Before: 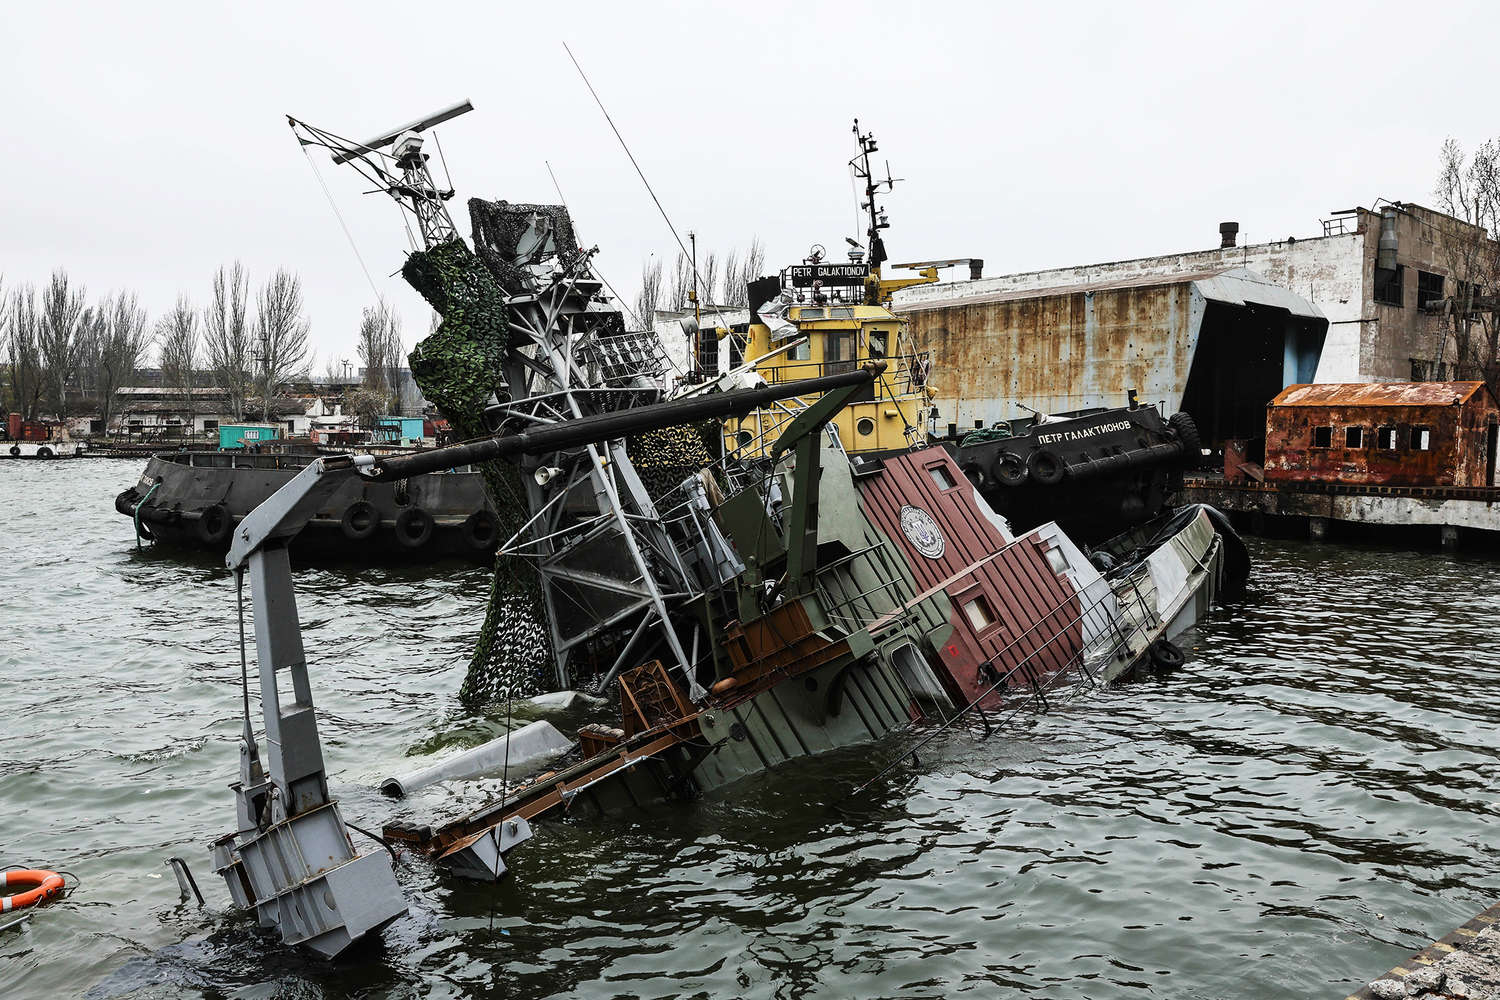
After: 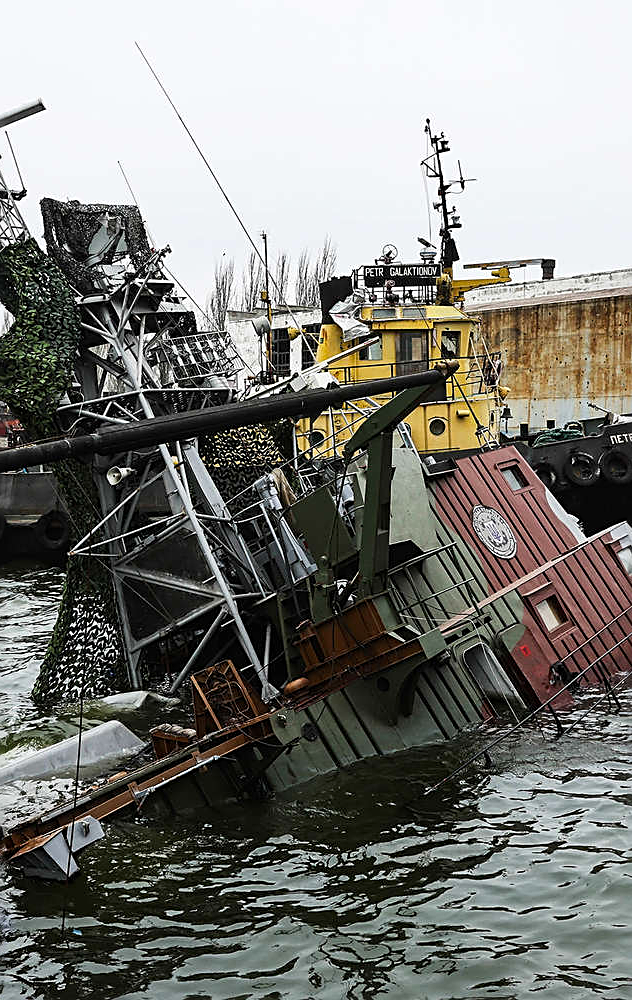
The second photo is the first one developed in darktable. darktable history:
color balance: output saturation 110%
crop: left 28.583%, right 29.231%
sharpen: on, module defaults
